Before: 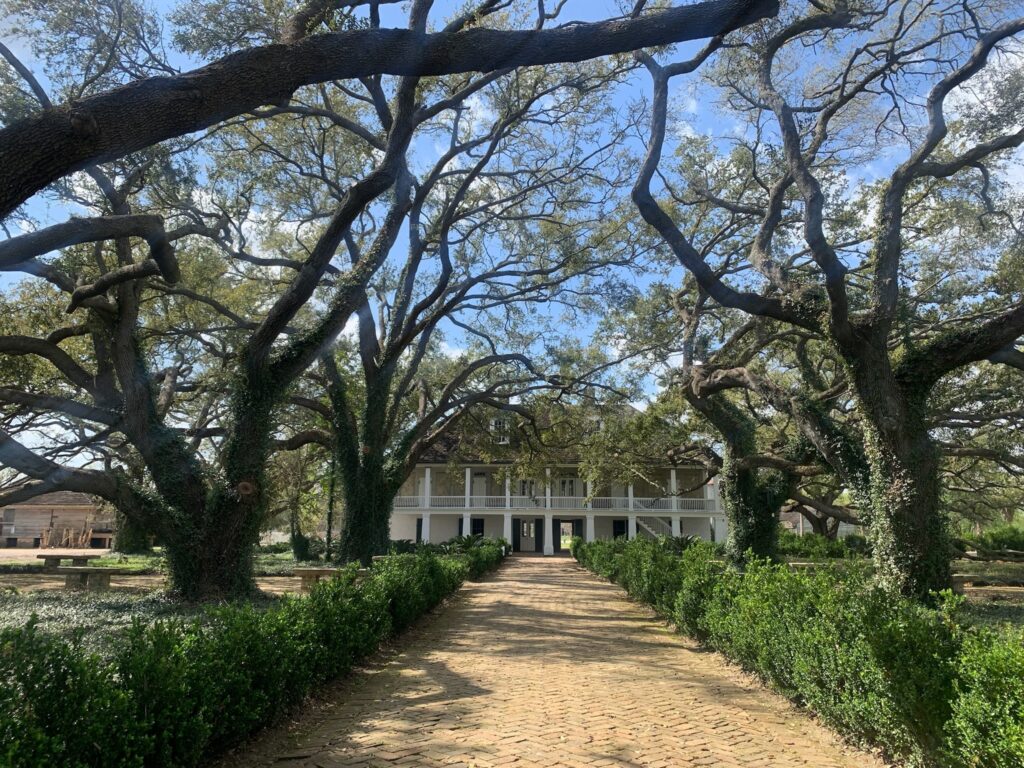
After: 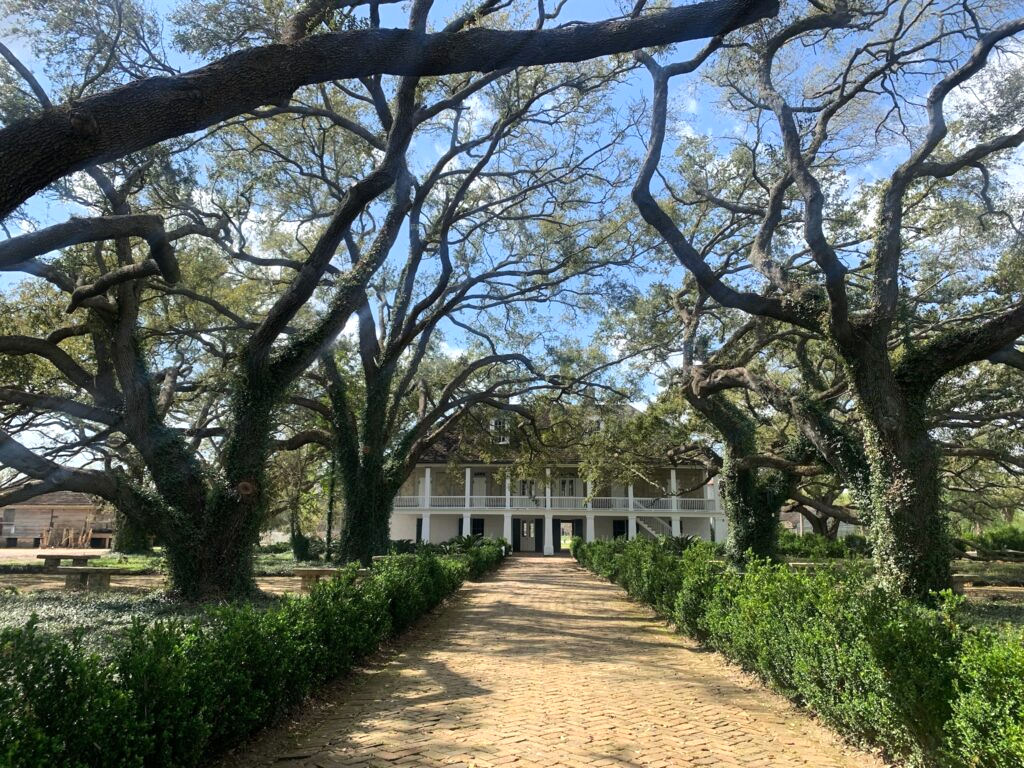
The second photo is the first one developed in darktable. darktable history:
color balance rgb: perceptual saturation grading › global saturation 0.589%, perceptual brilliance grading › highlights 6.882%, perceptual brilliance grading › mid-tones 17.994%, perceptual brilliance grading › shadows -5.151%
